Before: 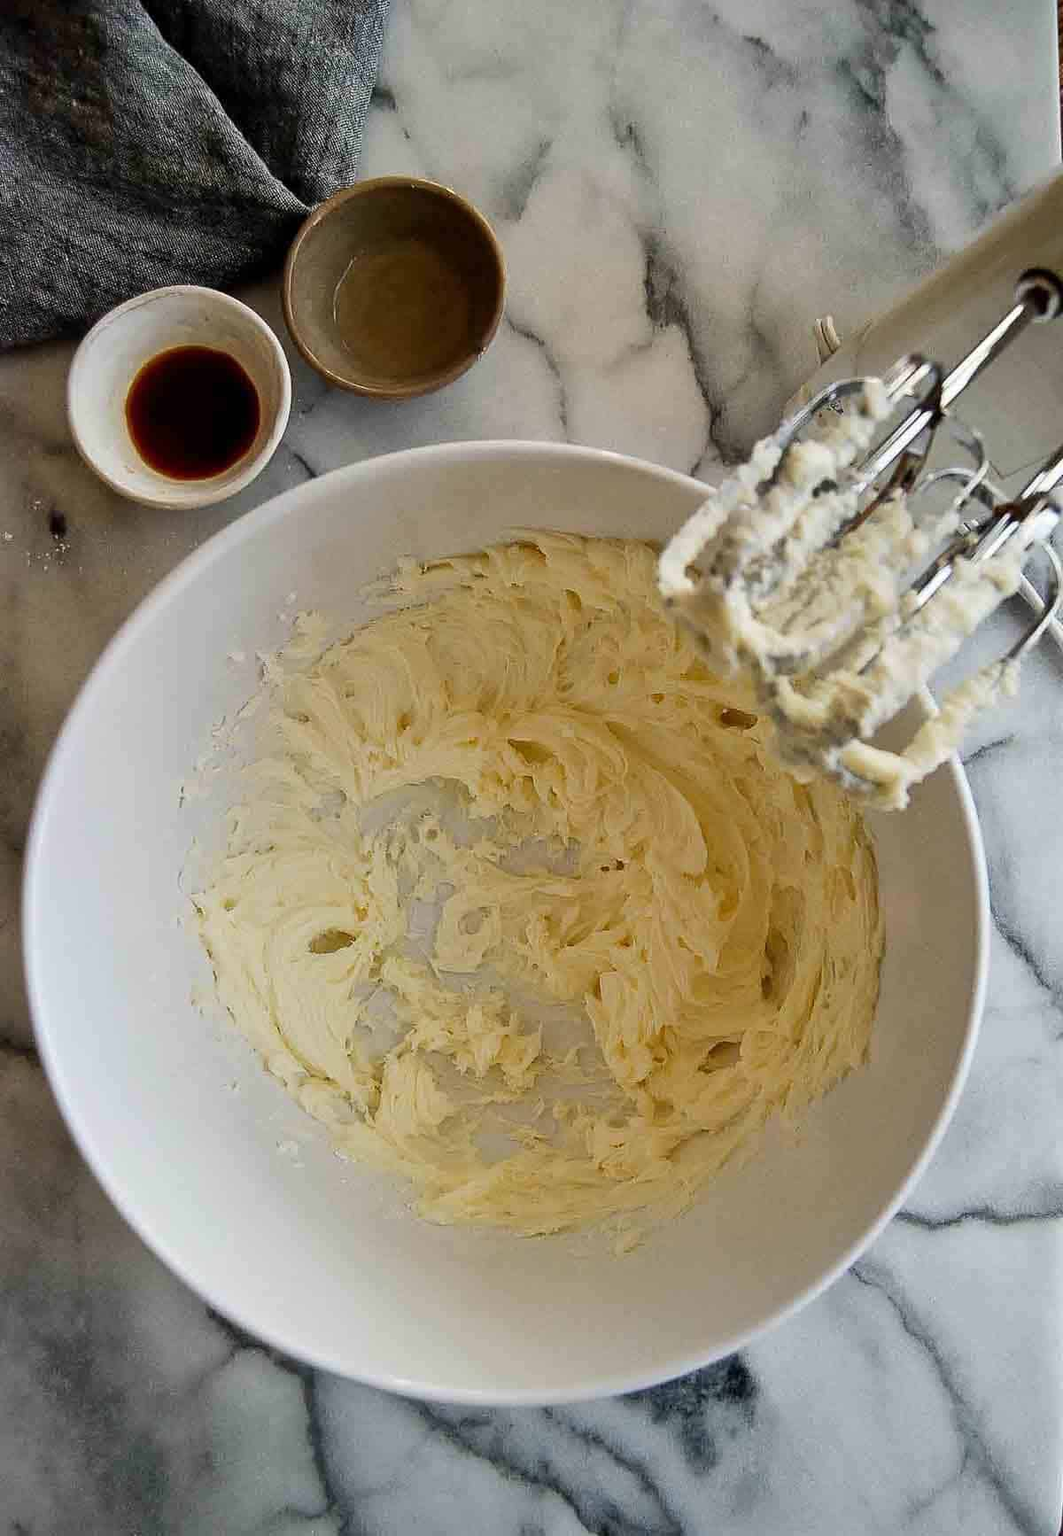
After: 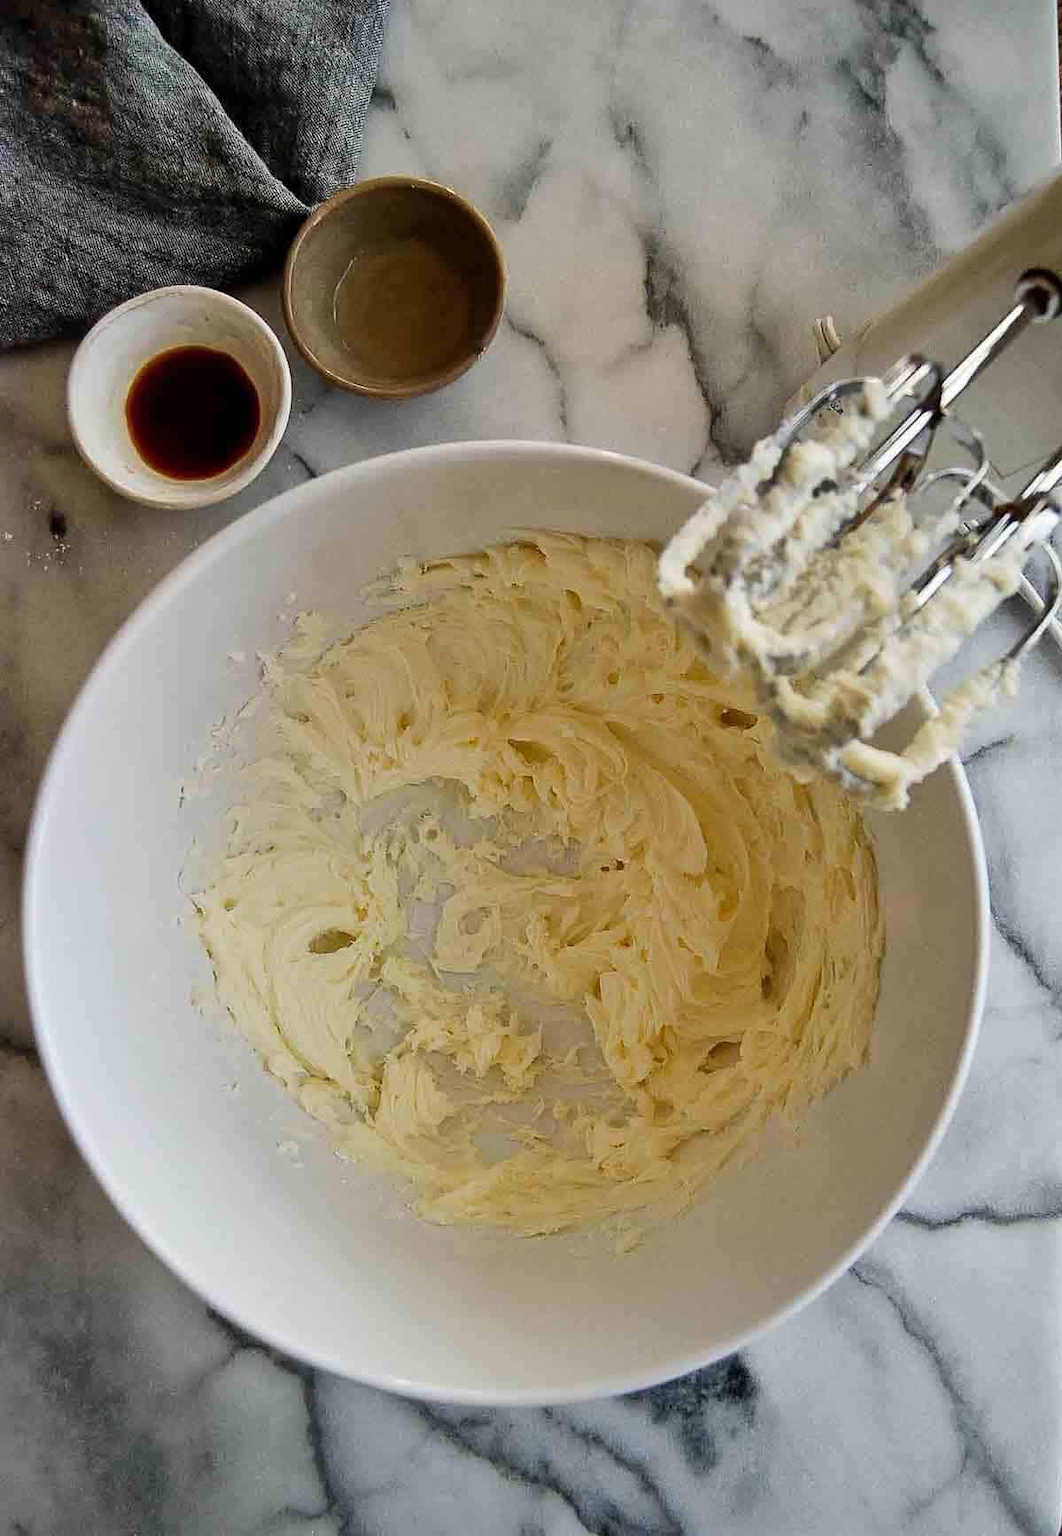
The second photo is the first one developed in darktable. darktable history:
shadows and highlights: shadows 36.61, highlights -27.38, soften with gaussian
